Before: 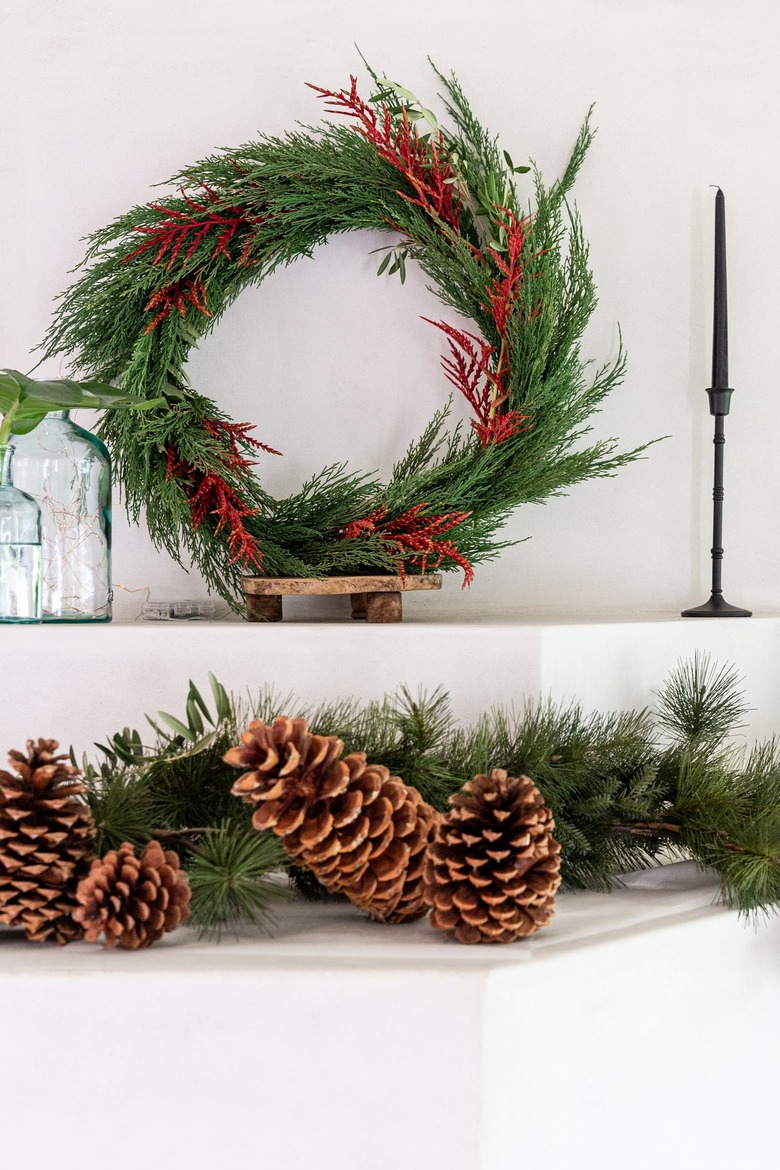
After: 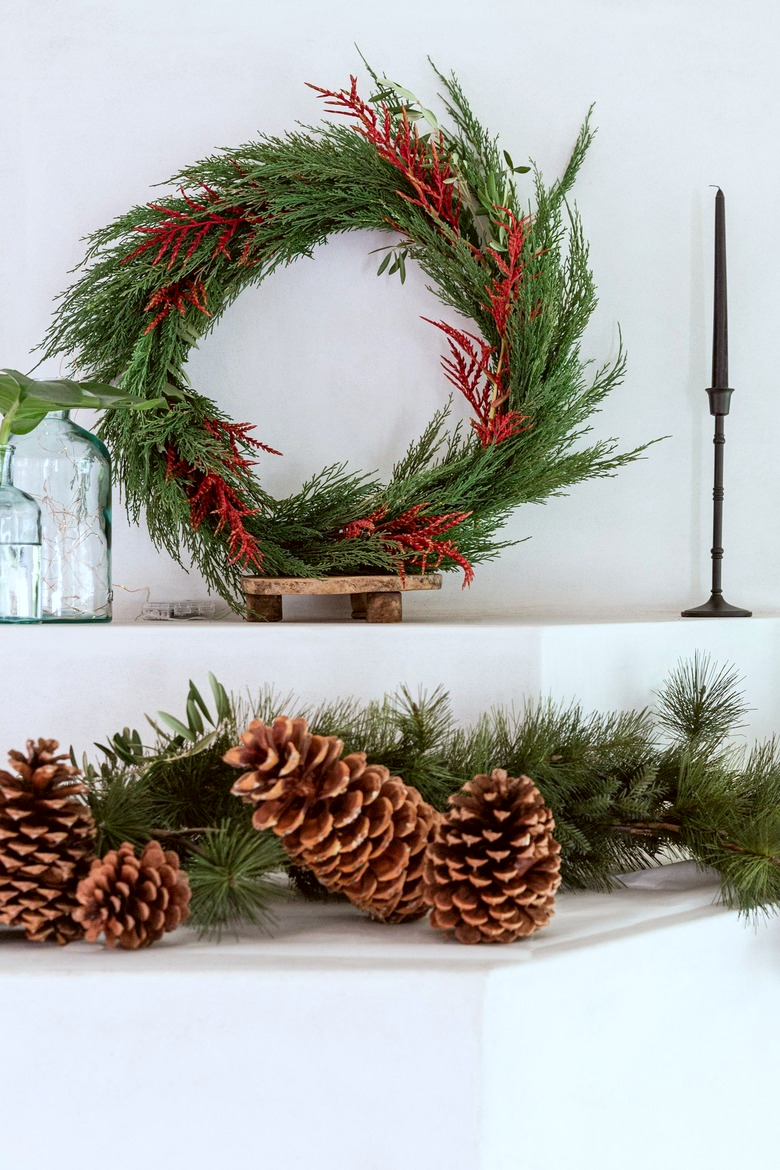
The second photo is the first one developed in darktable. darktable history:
color correction: highlights a* -3.37, highlights b* -6.2, shadows a* 3.01, shadows b* 5.79
